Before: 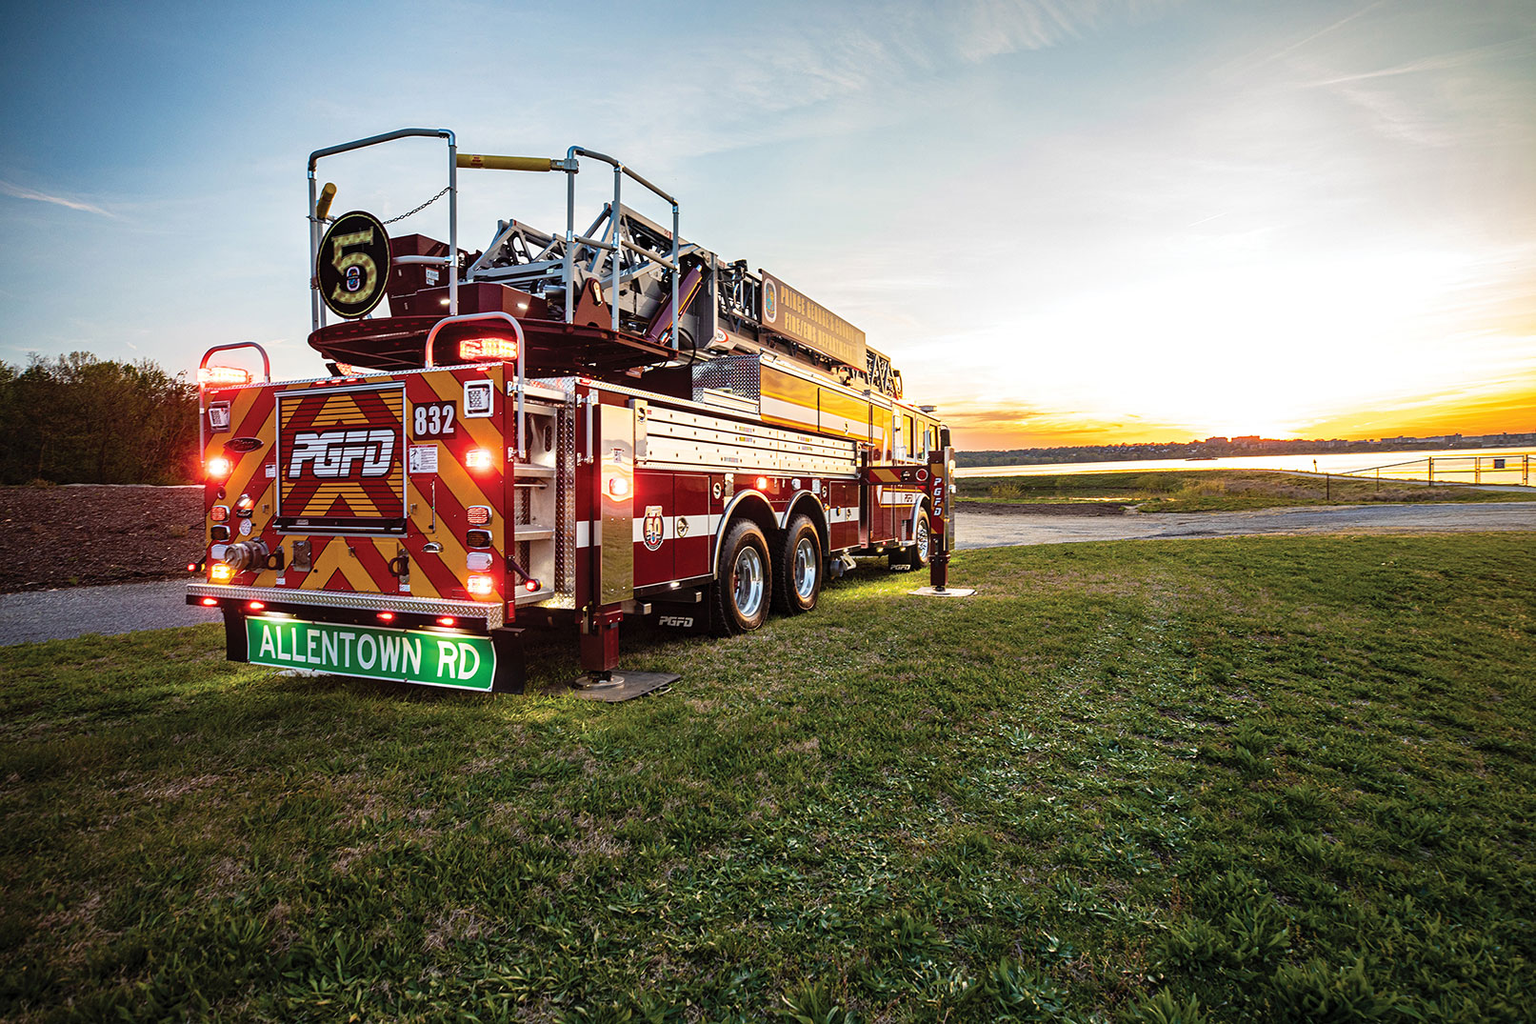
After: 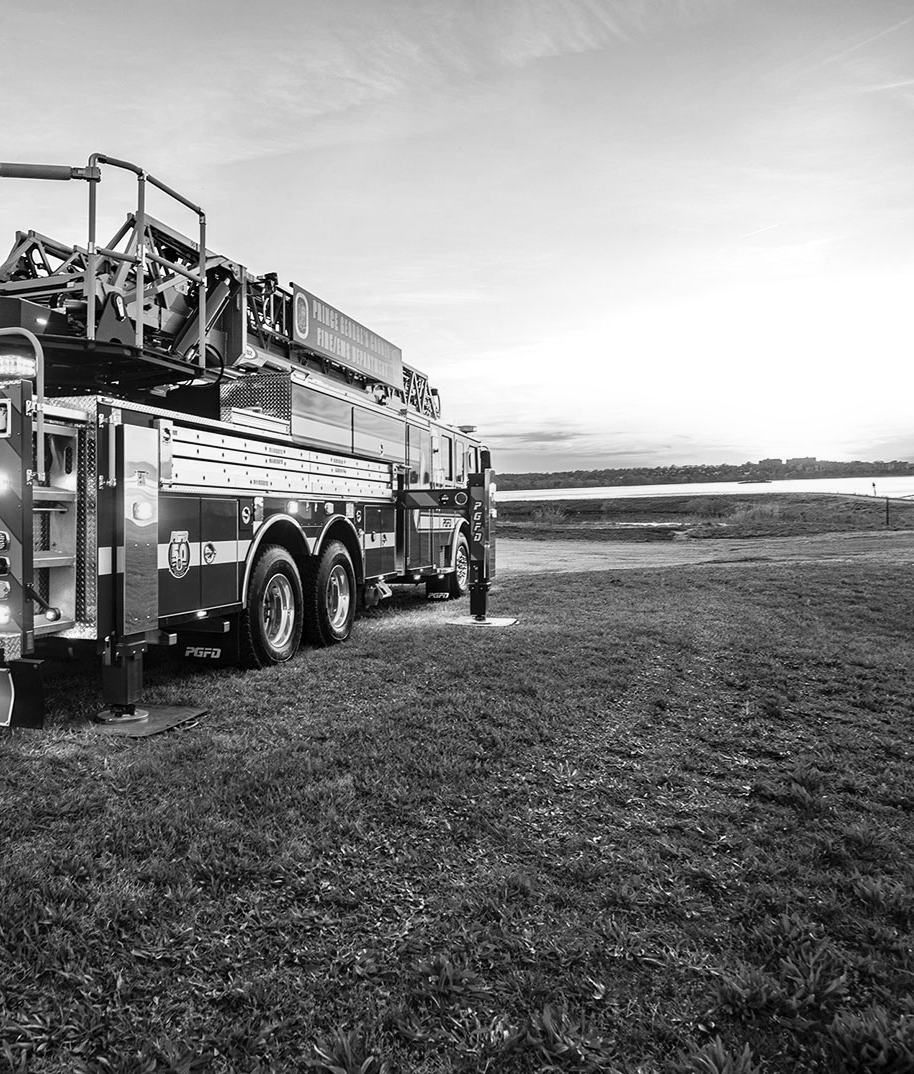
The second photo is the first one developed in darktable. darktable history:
crop: left 31.458%, top 0%, right 11.876%
exposure: compensate highlight preservation false
monochrome: on, module defaults
color correction: saturation 2.15
